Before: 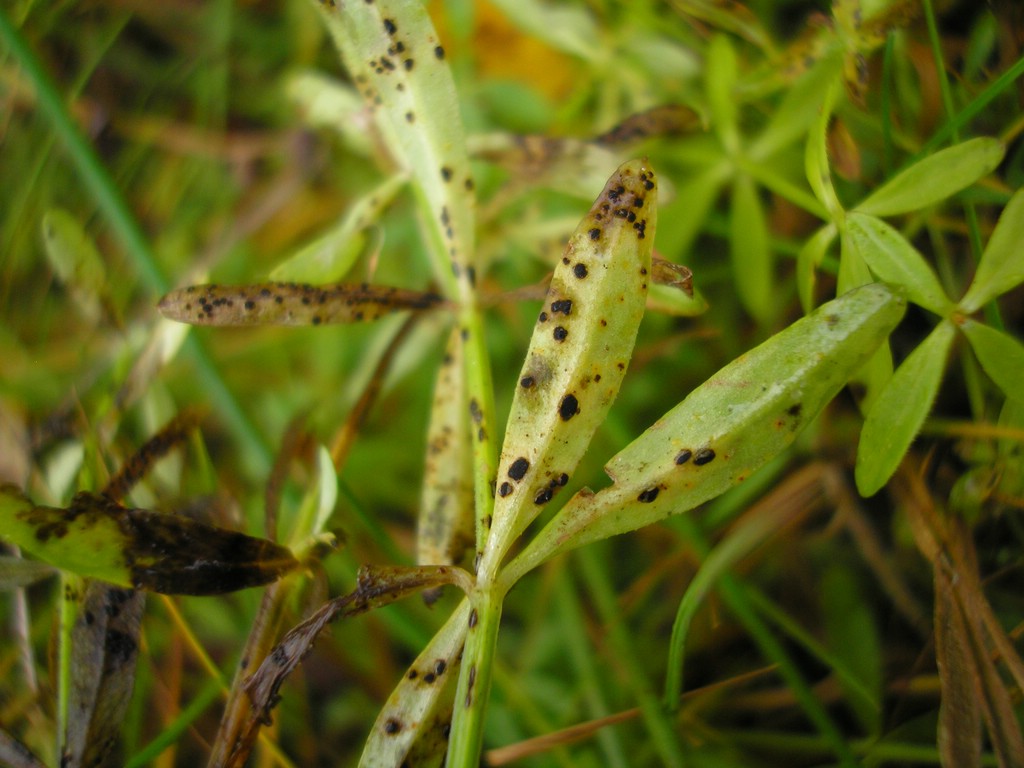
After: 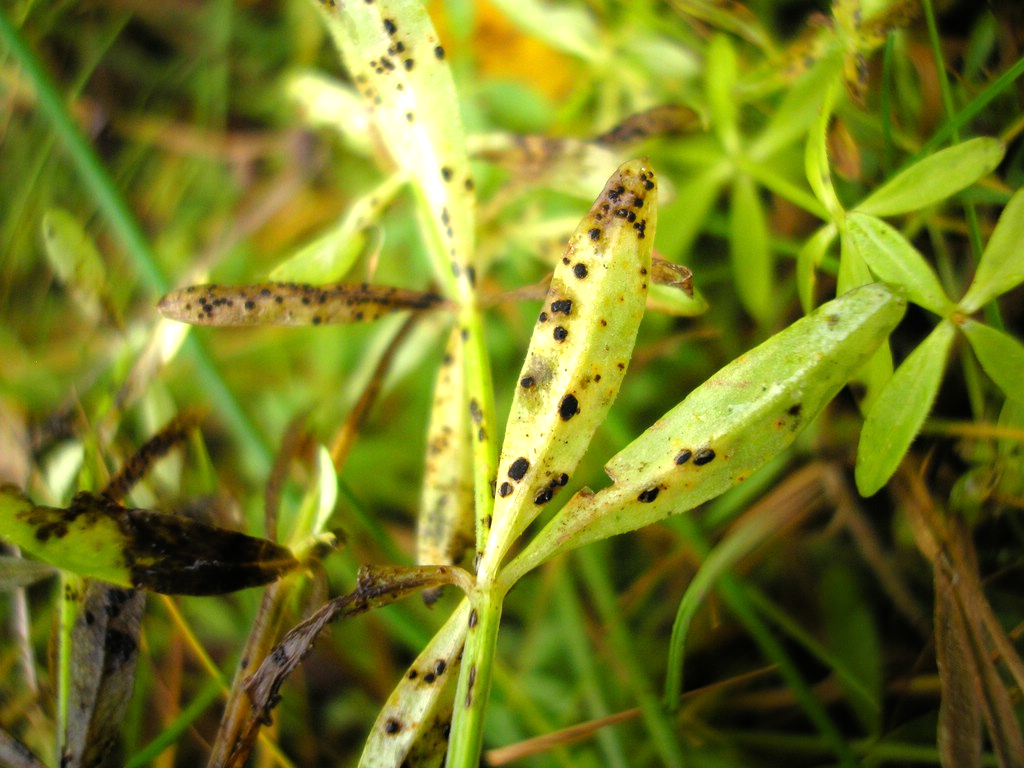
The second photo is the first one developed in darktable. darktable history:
tone equalizer: -8 EV -1.09 EV, -7 EV -0.981 EV, -6 EV -0.877 EV, -5 EV -0.554 EV, -3 EV 0.552 EV, -2 EV 0.845 EV, -1 EV 0.995 EV, +0 EV 1.06 EV
